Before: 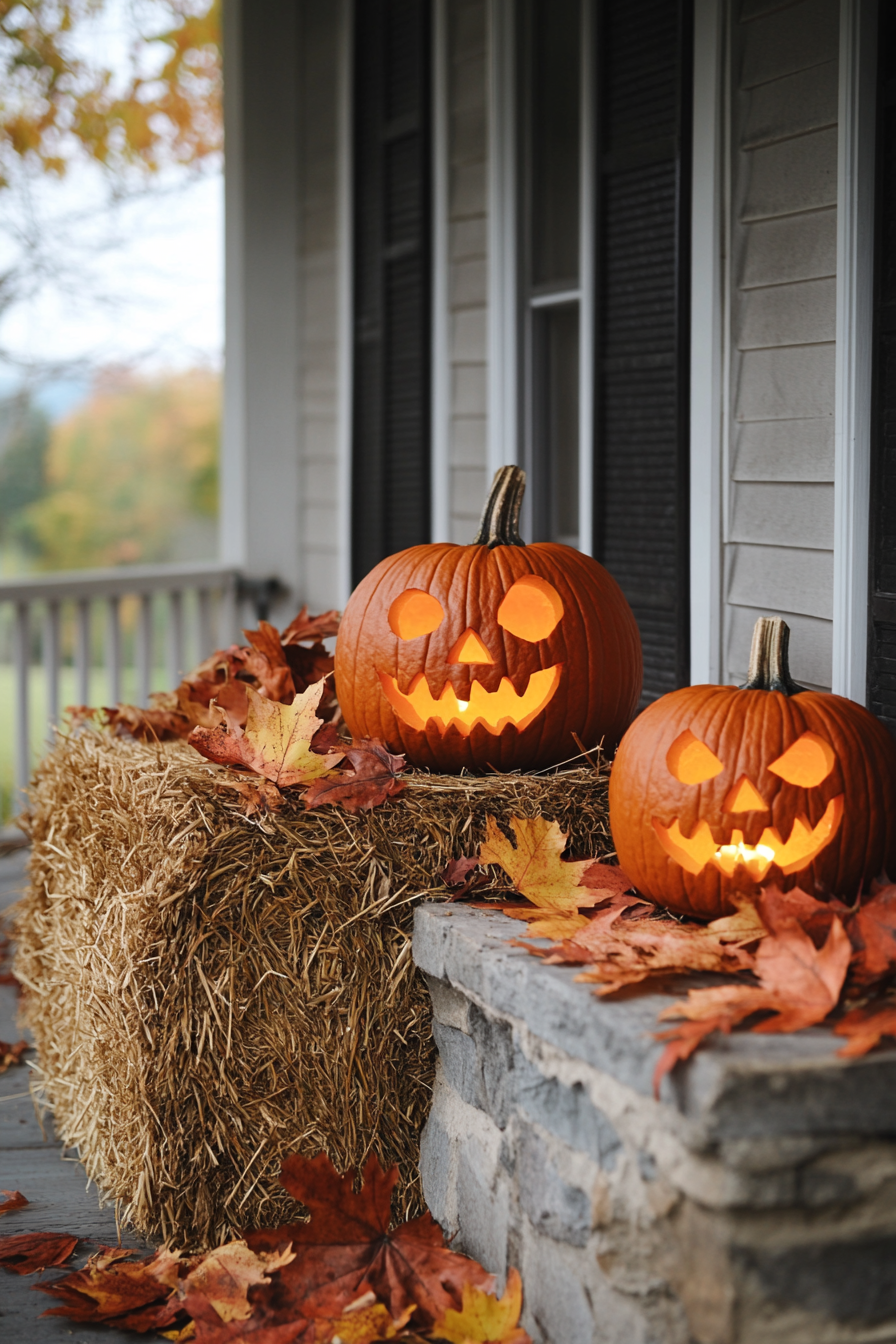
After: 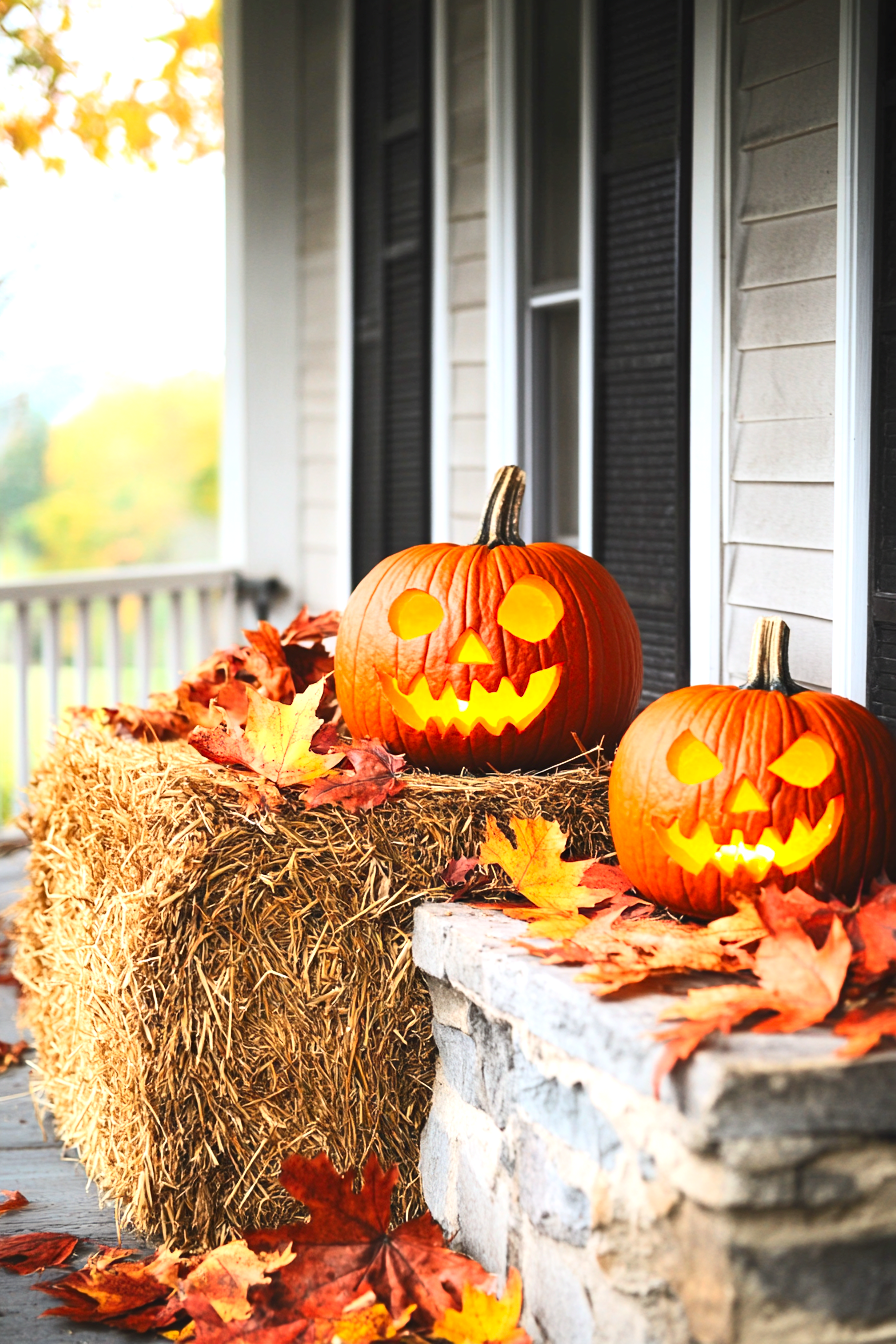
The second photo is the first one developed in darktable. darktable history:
exposure: exposure 1.2 EV, compensate highlight preservation false
contrast brightness saturation: contrast 0.23, brightness 0.1, saturation 0.29
